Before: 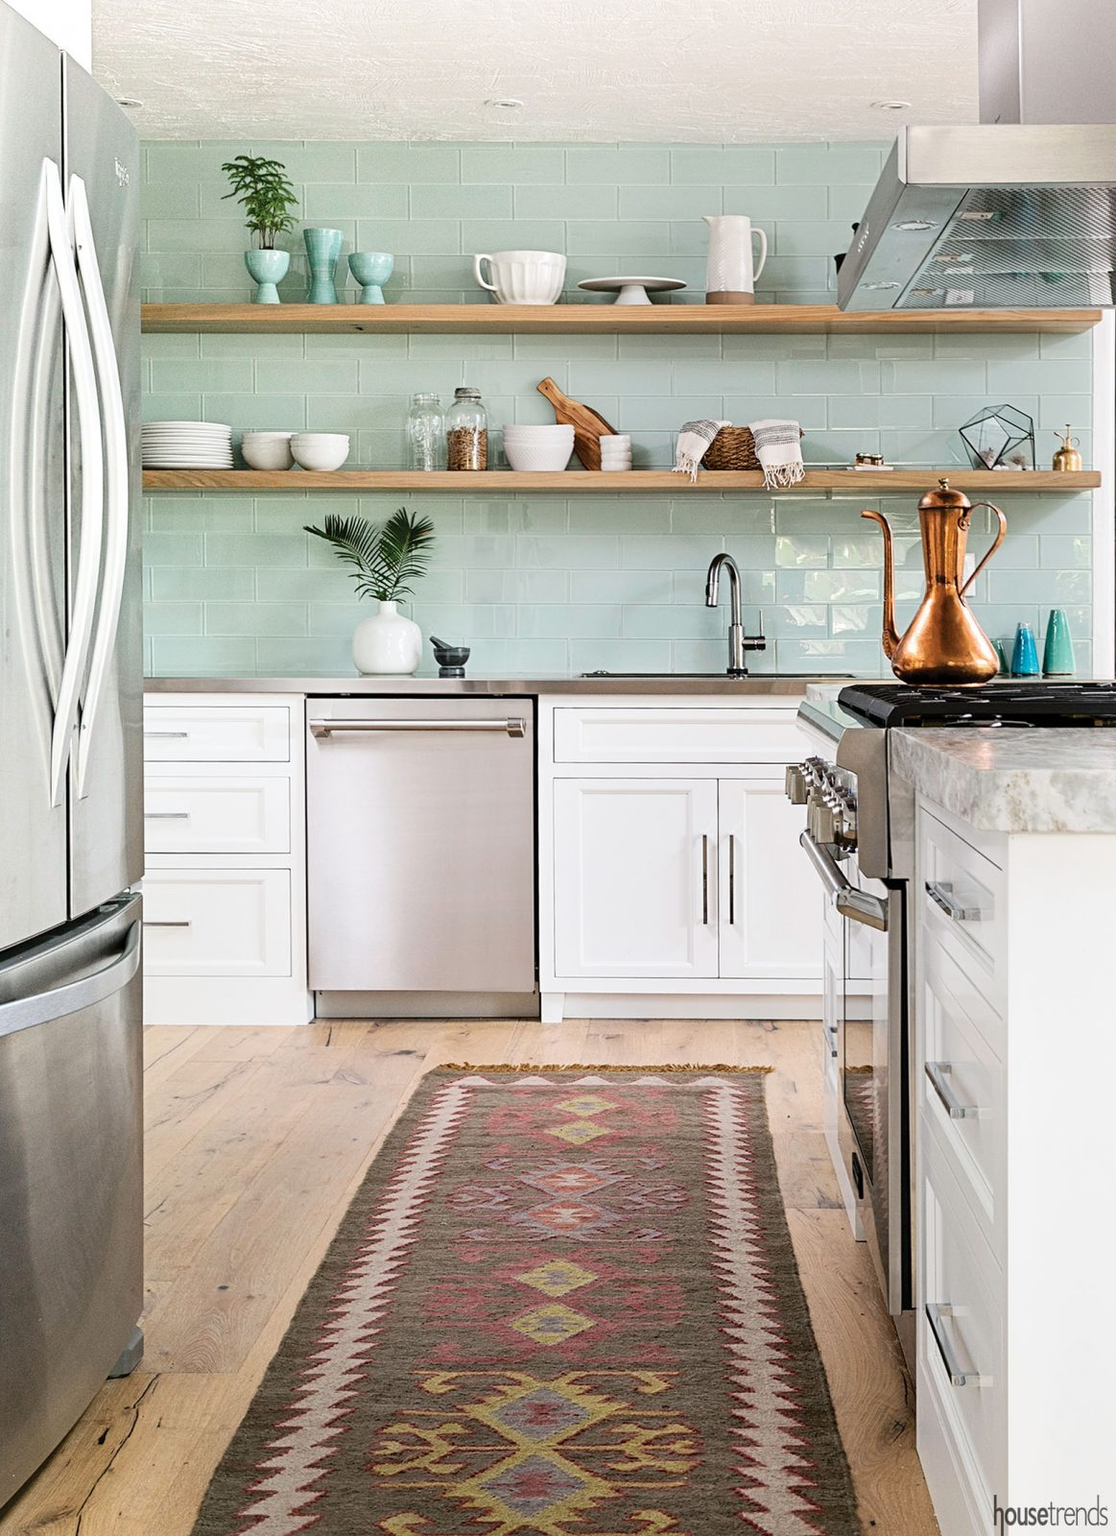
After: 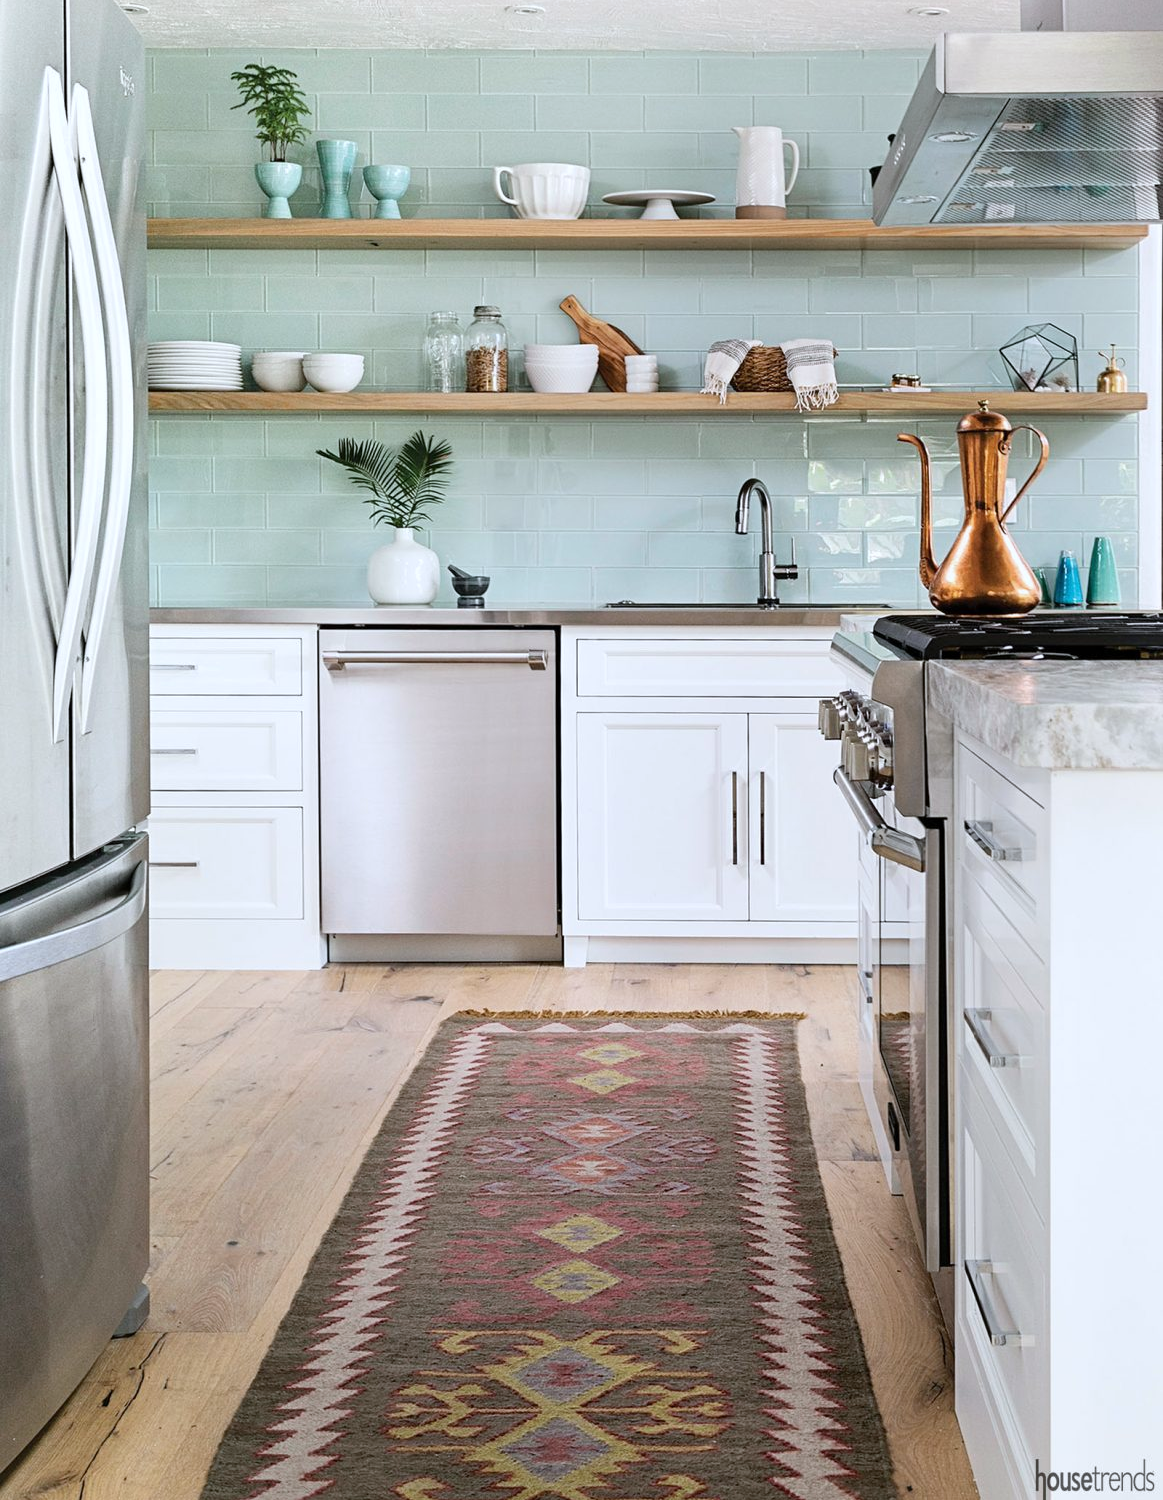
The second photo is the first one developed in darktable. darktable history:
white balance: red 0.967, blue 1.049
crop and rotate: top 6.25%
